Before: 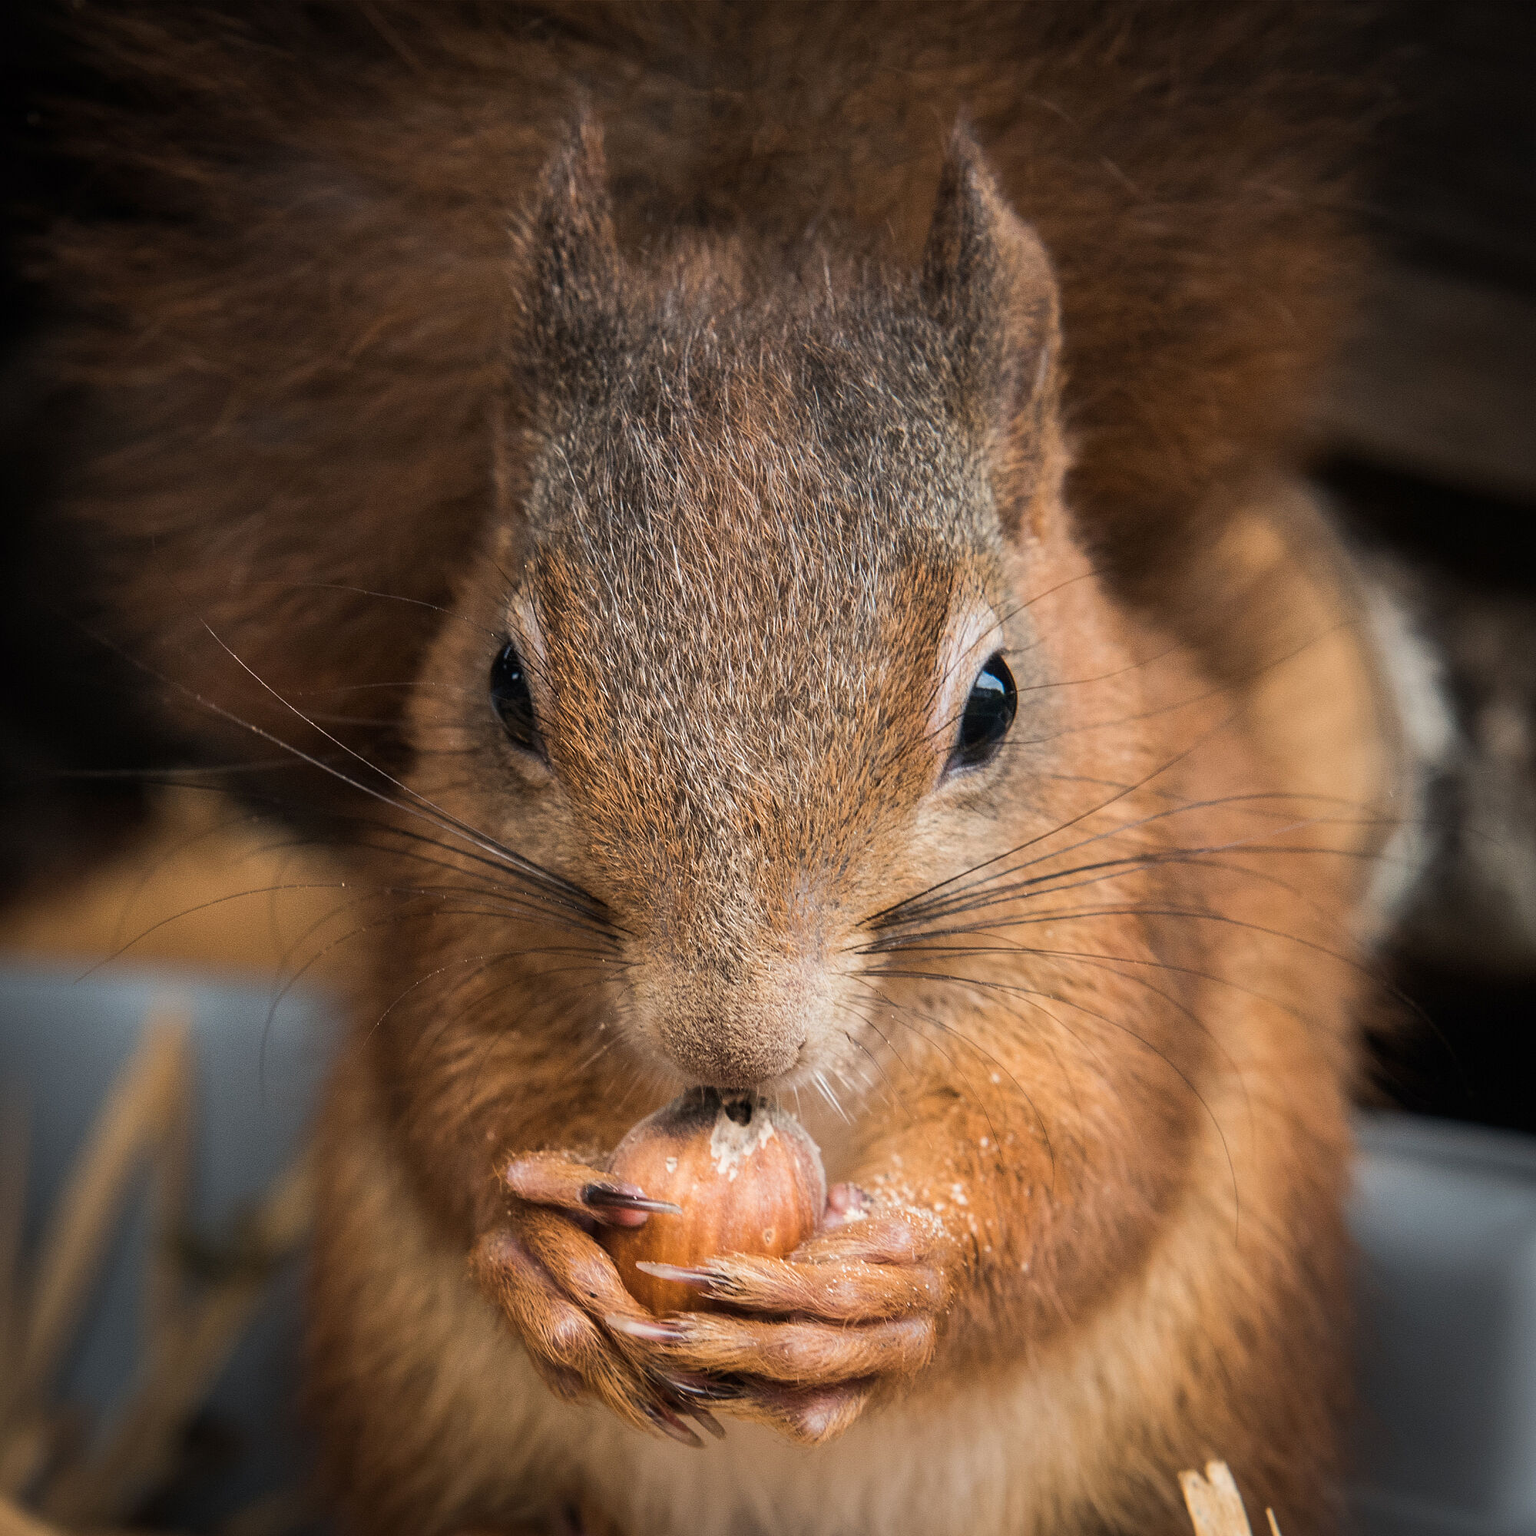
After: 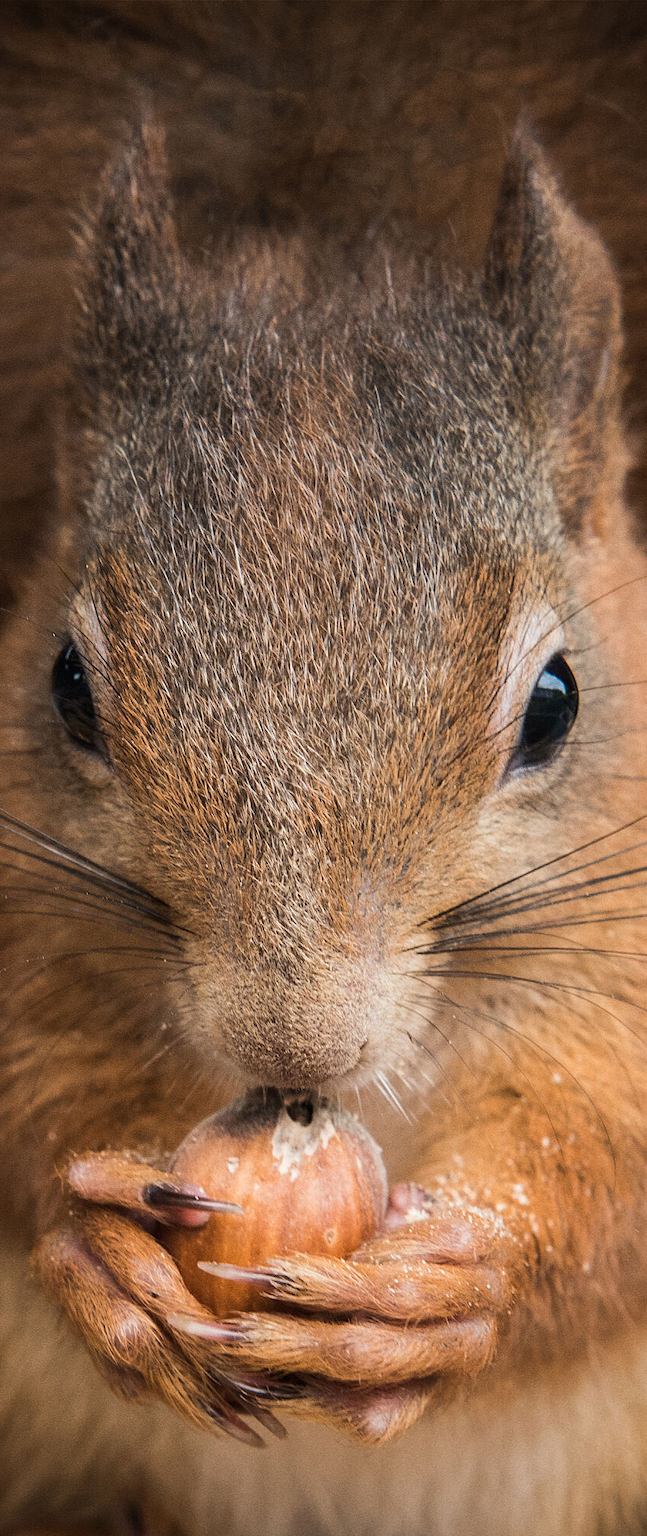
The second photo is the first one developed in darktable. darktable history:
crop: left 28.583%, right 29.231%
grain: coarseness 7.08 ISO, strength 21.67%, mid-tones bias 59.58%
